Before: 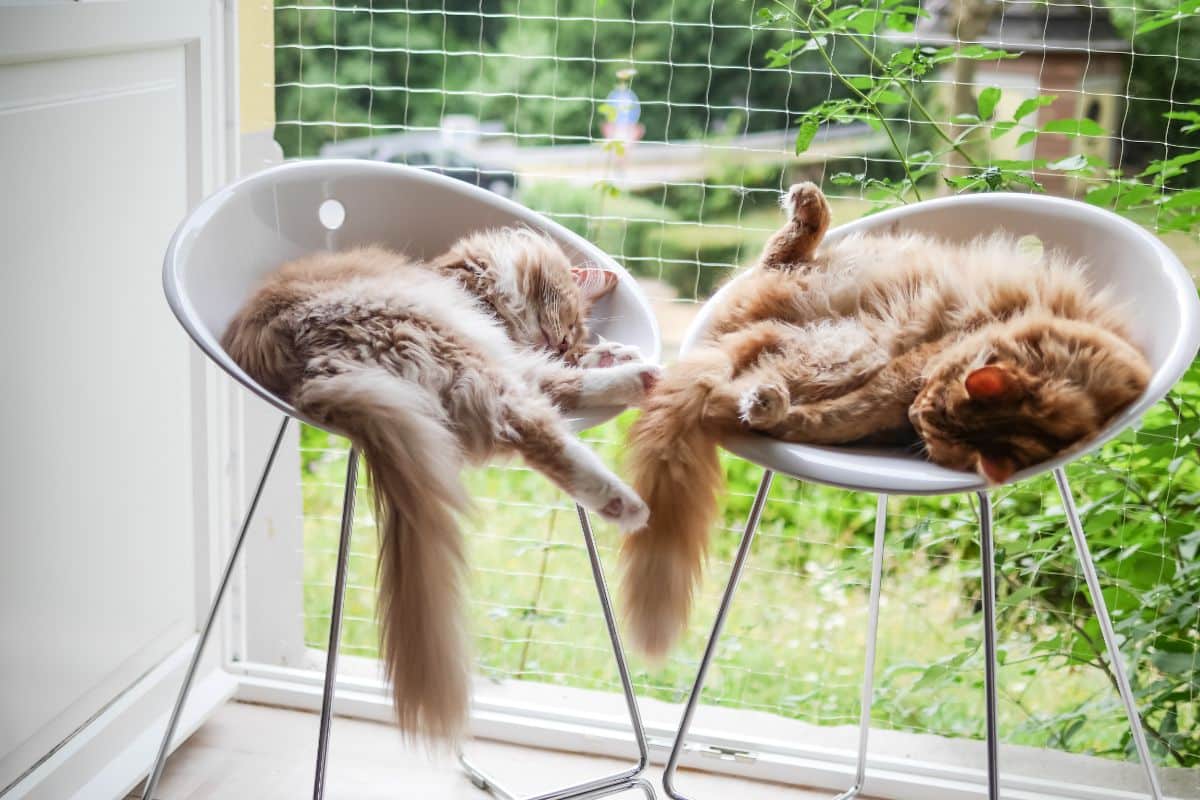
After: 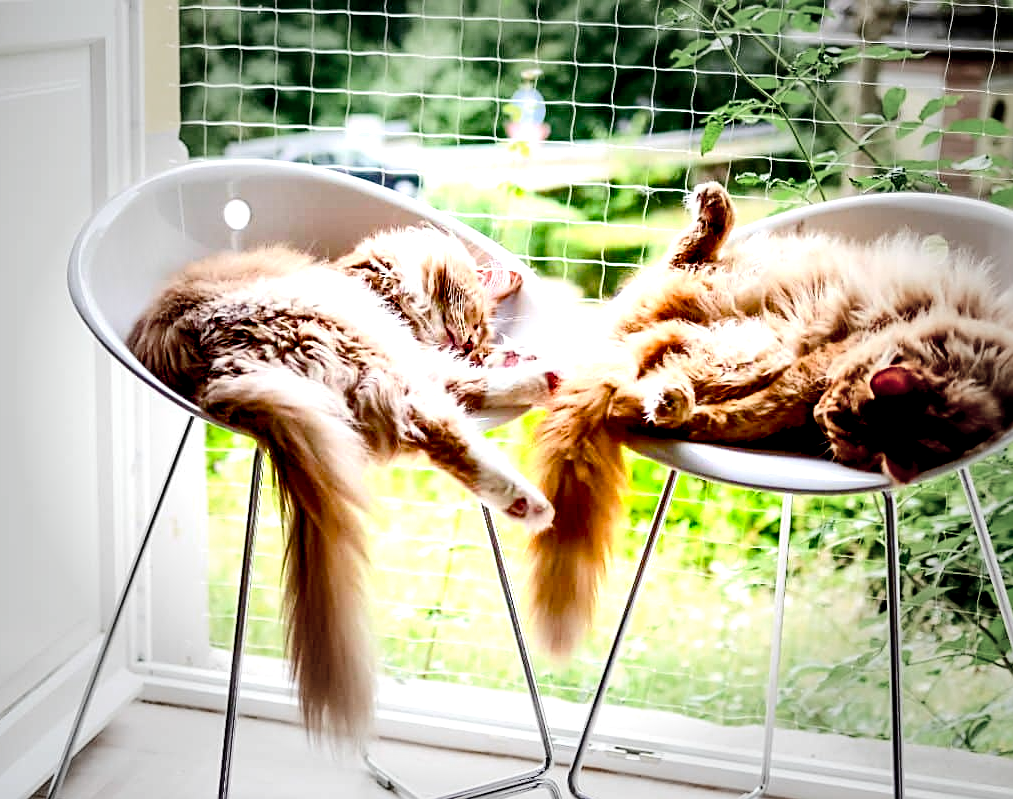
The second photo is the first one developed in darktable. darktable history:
sharpen: on, module defaults
exposure: black level correction 0.036, exposure 0.902 EV, compensate exposure bias true, compensate highlight preservation false
color balance rgb: perceptual saturation grading › global saturation 25.974%, perceptual saturation grading › highlights -28.007%, perceptual saturation grading › mid-tones 15.213%, perceptual saturation grading › shadows 34.126%, global vibrance 10.836%
vignetting: fall-off start 47.55%, brightness -0.521, saturation -0.513, automatic ratio true, width/height ratio 1.284, unbound false
contrast brightness saturation: contrast 0.207, brightness -0.111, saturation 0.213
base curve: curves: ch0 [(0, 0) (0.989, 0.992)]
crop: left 7.971%, right 7.532%
